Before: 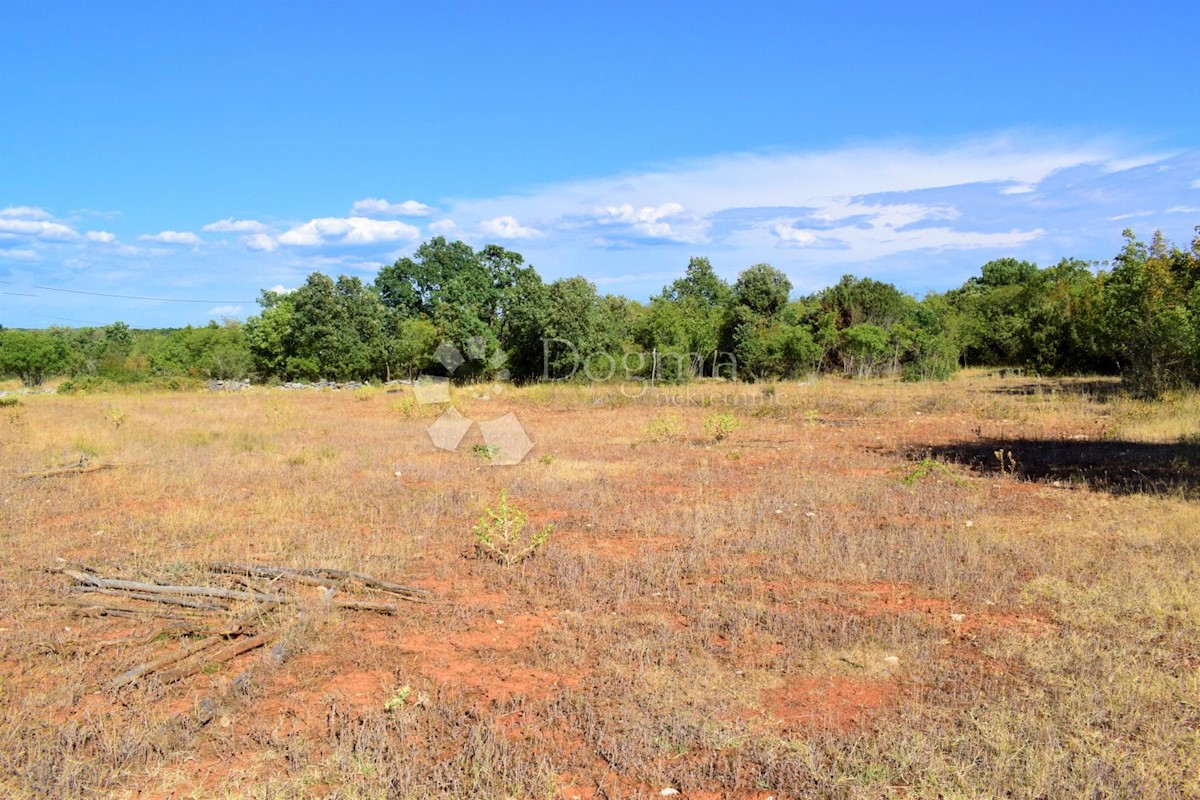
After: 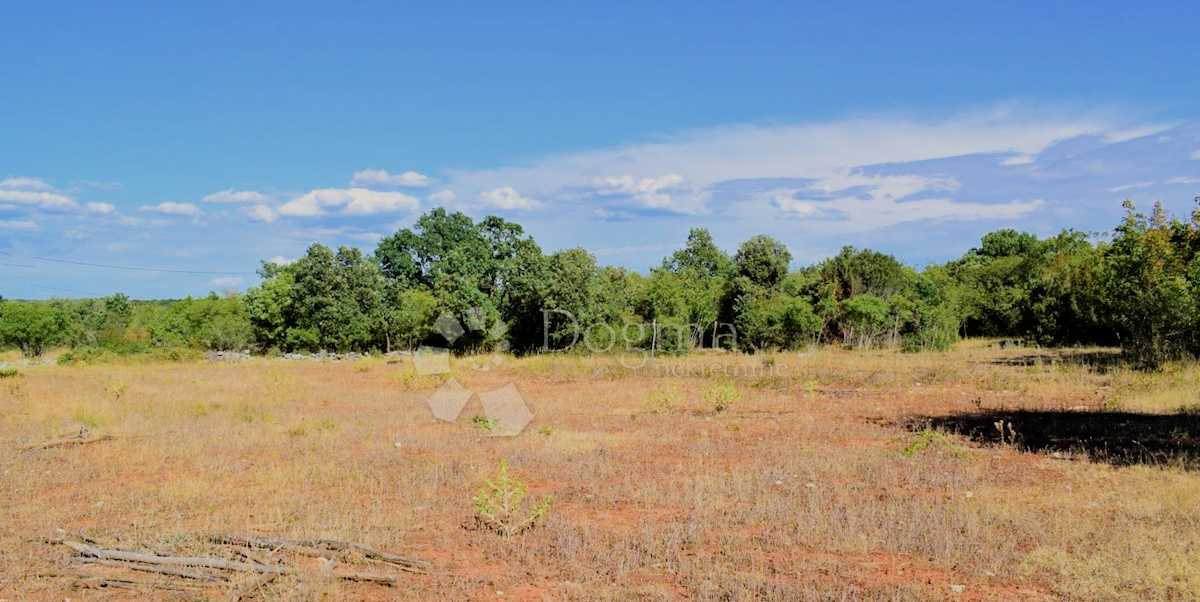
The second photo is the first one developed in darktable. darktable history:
crop: top 3.736%, bottom 20.958%
haze removal: compatibility mode true, adaptive false
filmic rgb: black relative exposure -7.65 EV, white relative exposure 4.56 EV, threshold 3 EV, hardness 3.61, enable highlight reconstruction true
